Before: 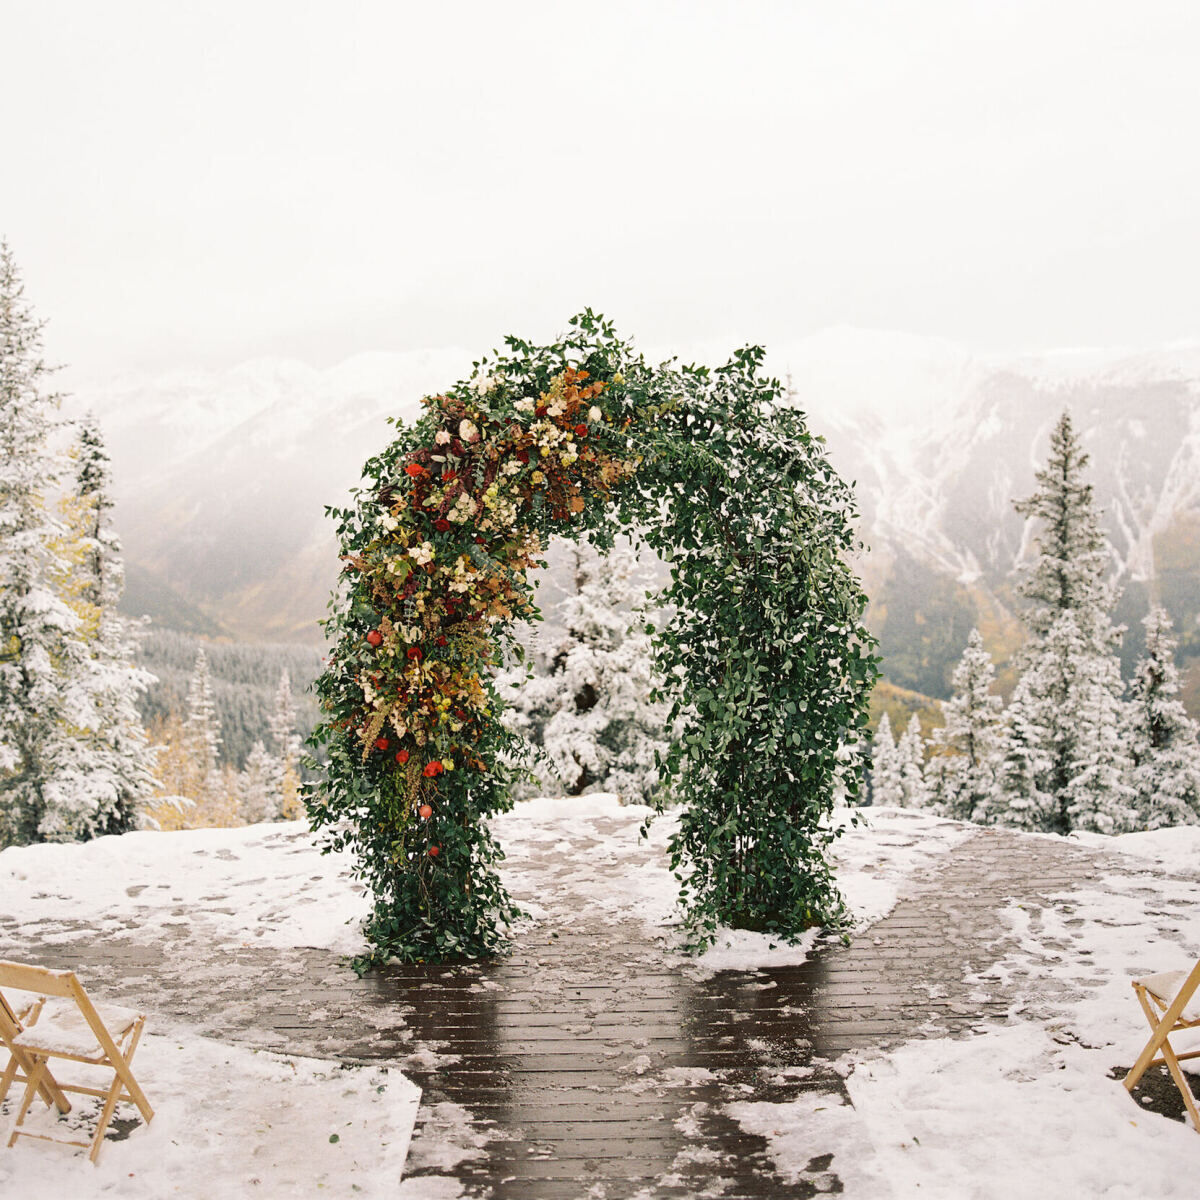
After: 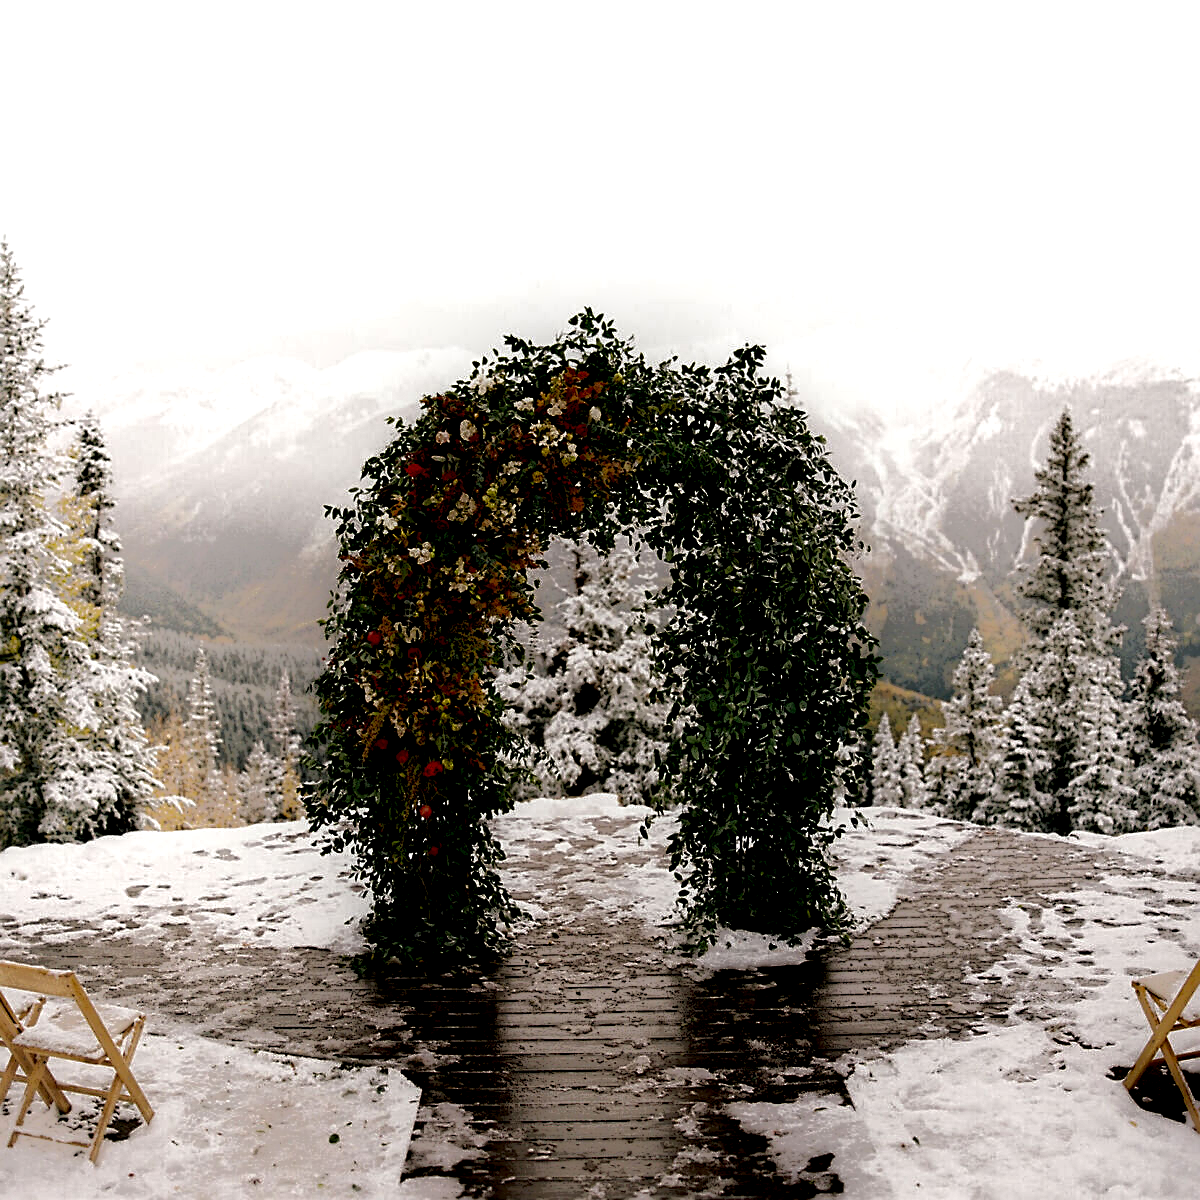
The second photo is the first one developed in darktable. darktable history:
contrast equalizer: y [[0.5, 0.5, 0.468, 0.5, 0.5, 0.5], [0.5 ×6], [0.5 ×6], [0 ×6], [0 ×6]], mix 0.319
local contrast: highlights 2%, shadows 211%, detail 164%, midtone range 0.007
tone equalizer: -8 EV -0.412 EV, -7 EV -0.405 EV, -6 EV -0.355 EV, -5 EV -0.233 EV, -3 EV 0.24 EV, -2 EV 0.363 EV, -1 EV 0.372 EV, +0 EV 0.388 EV
sharpen: on, module defaults
